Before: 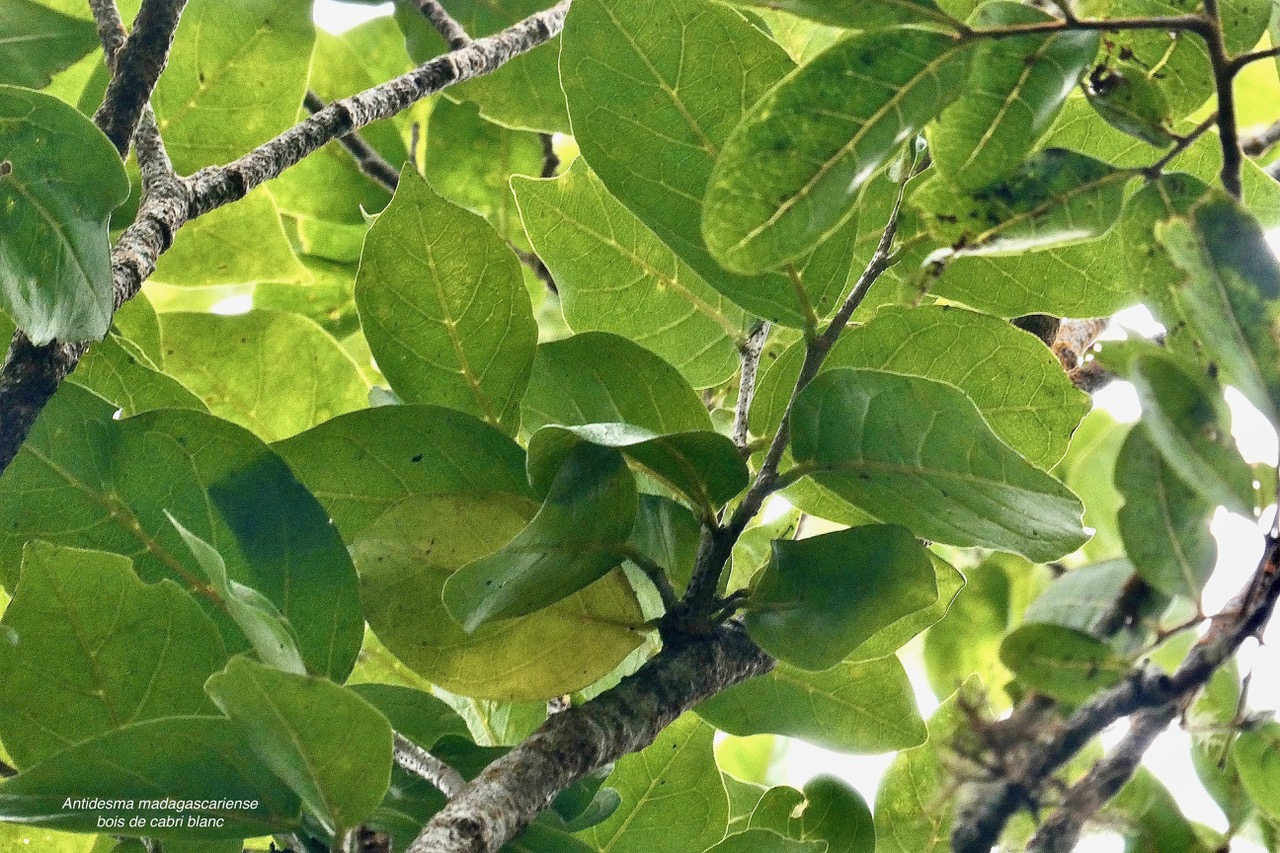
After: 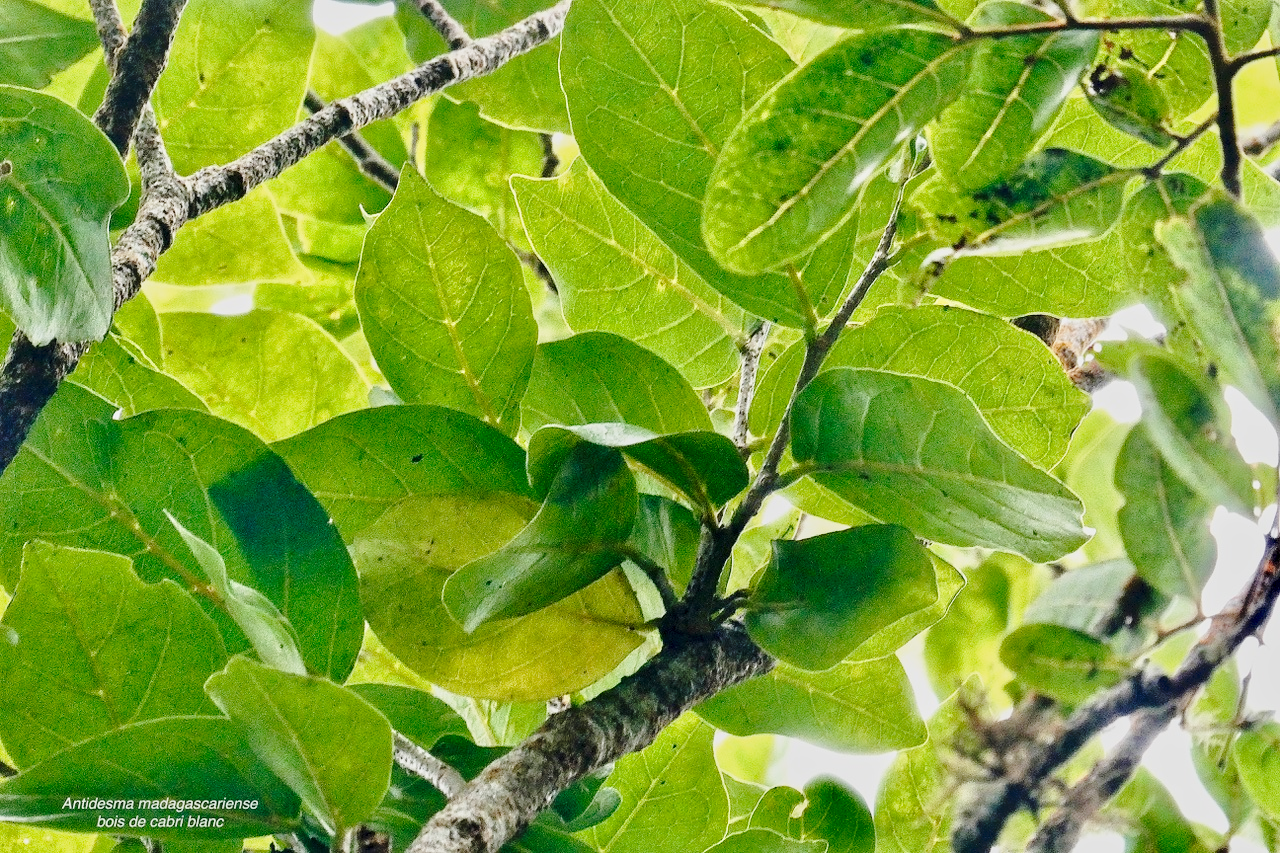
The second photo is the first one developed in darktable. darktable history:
shadows and highlights: shadows 62.66, white point adjustment 0.37, highlights -34.44, compress 83.82%
tone equalizer: -8 EV -0.002 EV, -7 EV 0.005 EV, -6 EV -0.008 EV, -5 EV 0.007 EV, -4 EV -0.042 EV, -3 EV -0.233 EV, -2 EV -0.662 EV, -1 EV -0.983 EV, +0 EV -0.969 EV, smoothing diameter 2%, edges refinement/feathering 20, mask exposure compensation -1.57 EV, filter diffusion 5
base curve: curves: ch0 [(0, 0) (0.028, 0.03) (0.121, 0.232) (0.46, 0.748) (0.859, 0.968) (1, 1)], preserve colors none
